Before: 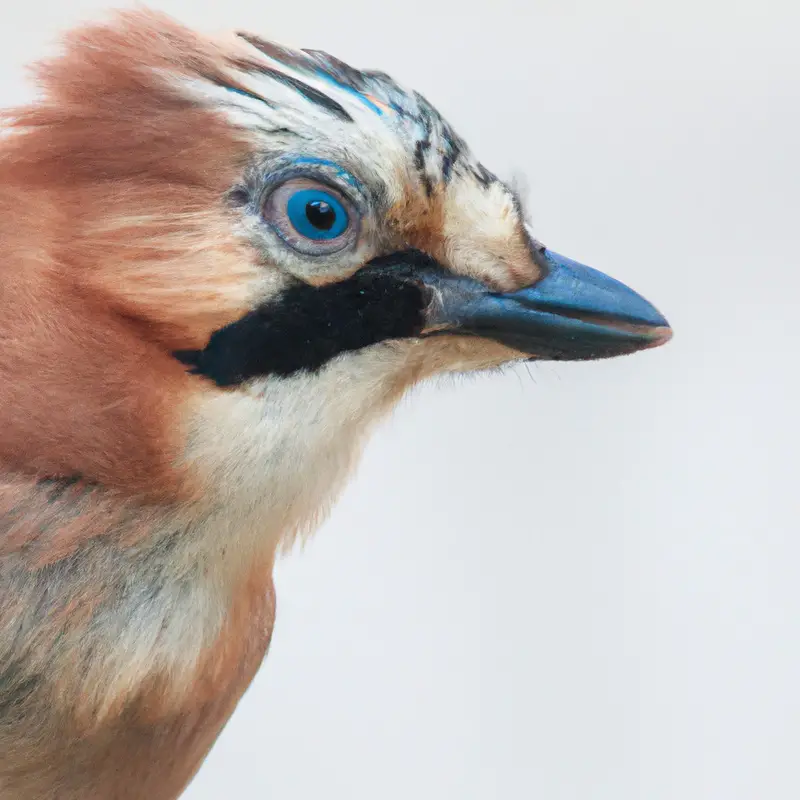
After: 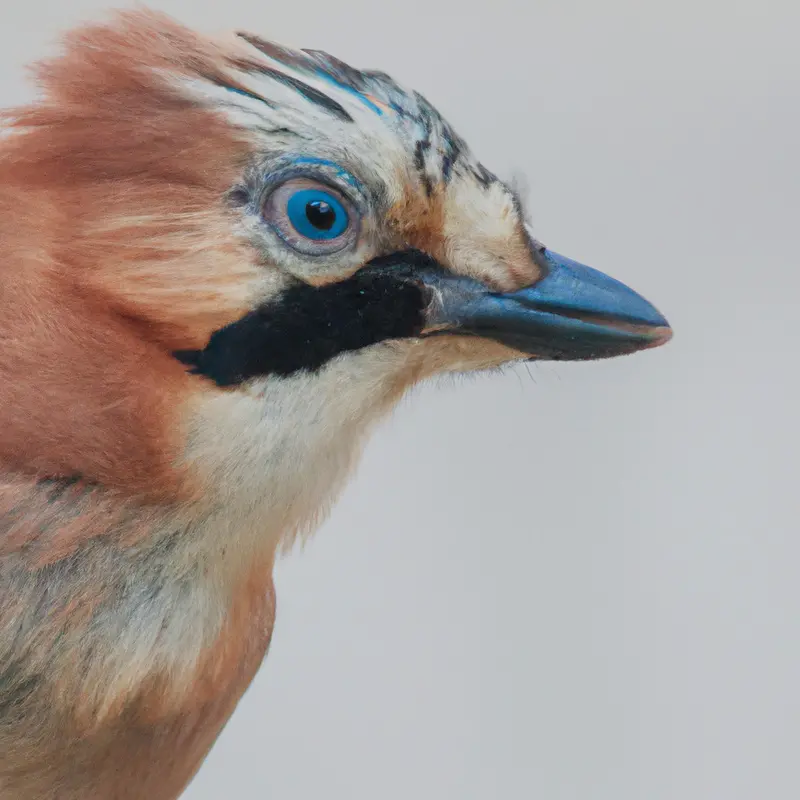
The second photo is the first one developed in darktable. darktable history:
tone equalizer: -8 EV -0.001 EV, -7 EV 0.004 EV, -6 EV -0.037 EV, -5 EV 0.017 EV, -4 EV -0.025 EV, -3 EV 0.022 EV, -2 EV -0.091 EV, -1 EV -0.269 EV, +0 EV -0.562 EV
